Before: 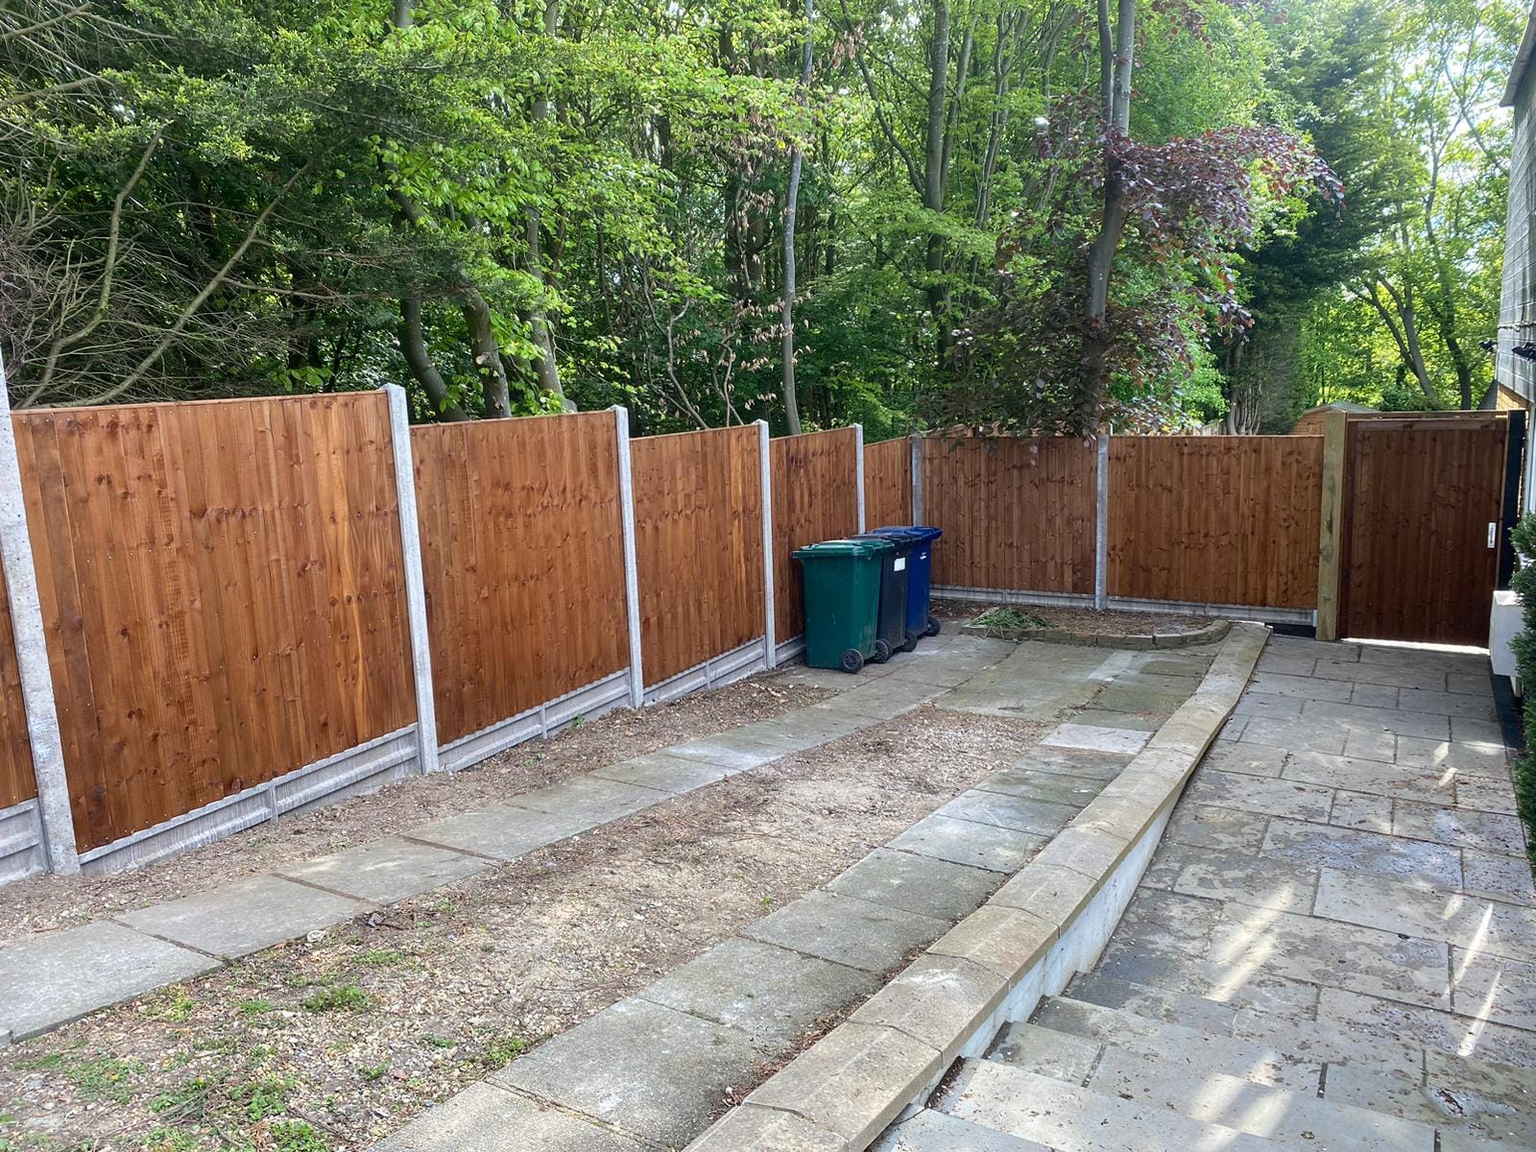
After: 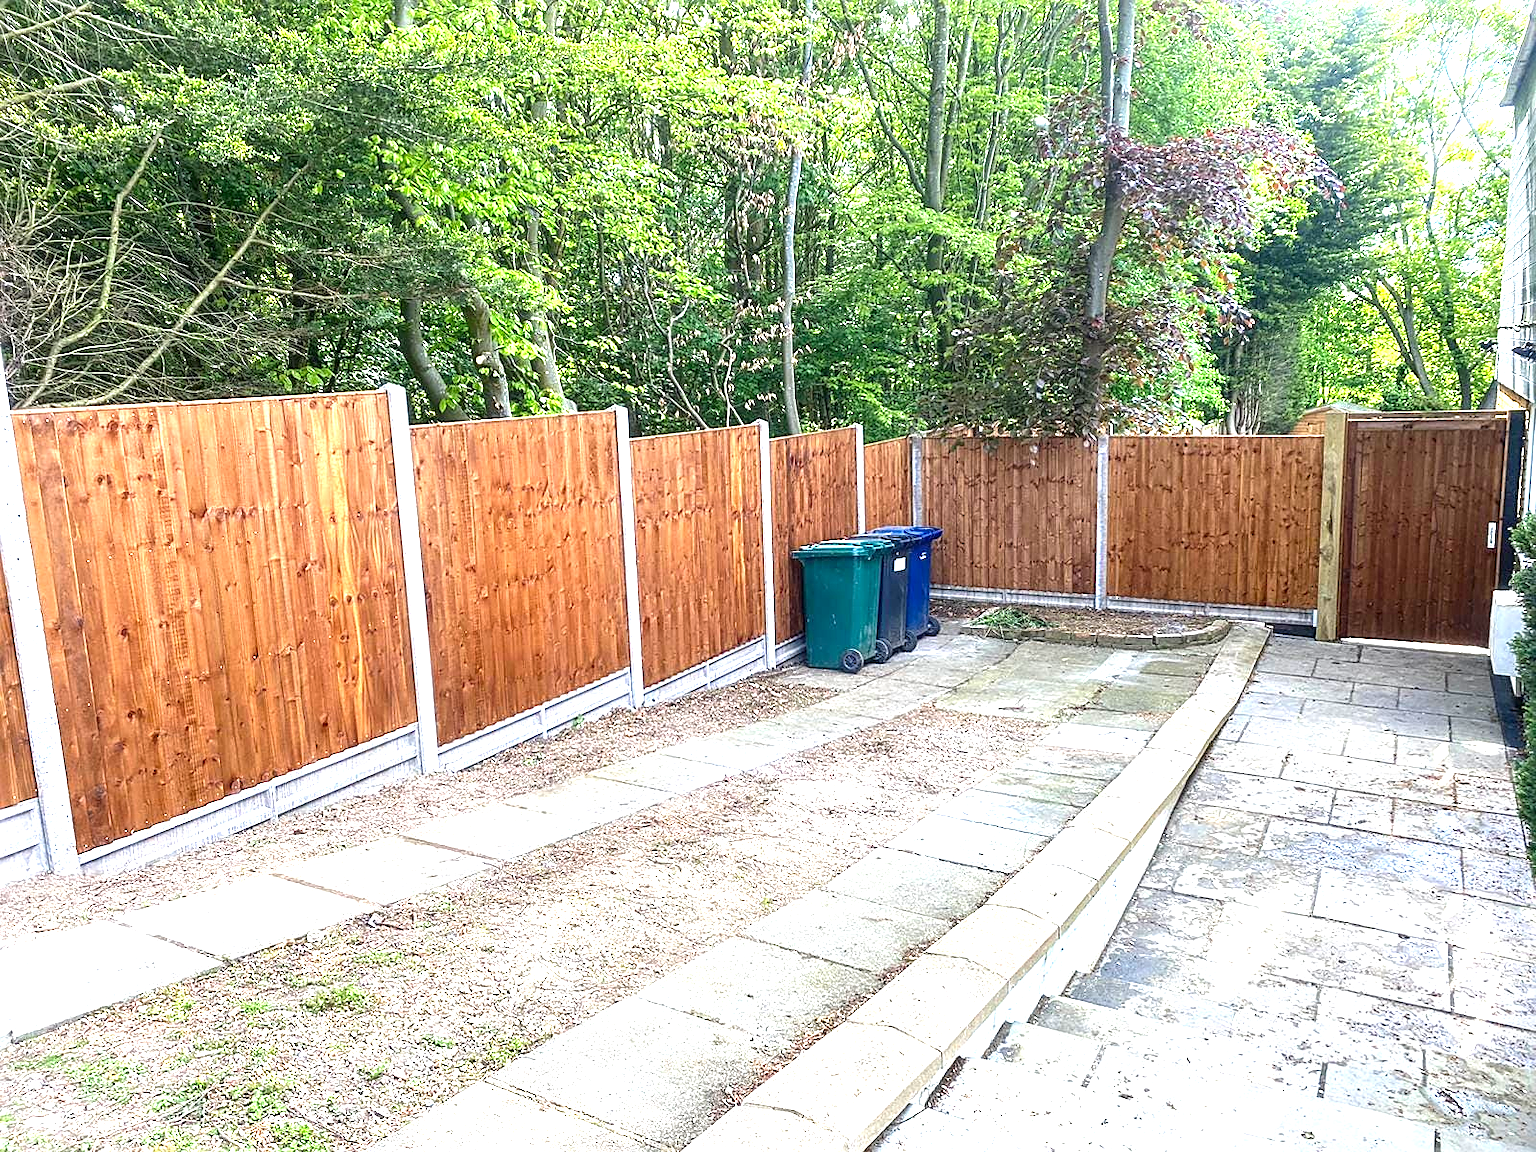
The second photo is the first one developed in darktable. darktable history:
exposure: black level correction 0, exposure 1.49 EV, compensate highlight preservation false
sharpen: on, module defaults
contrast brightness saturation: saturation 0.101
local contrast: on, module defaults
